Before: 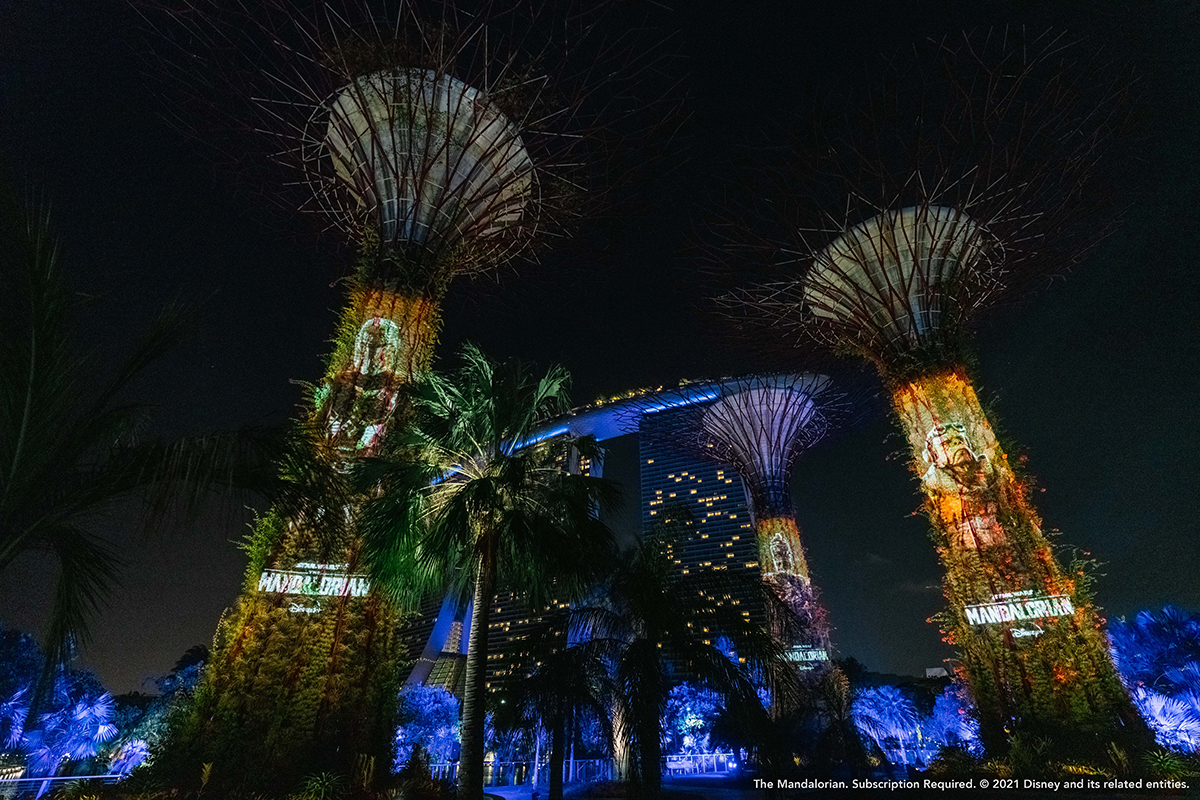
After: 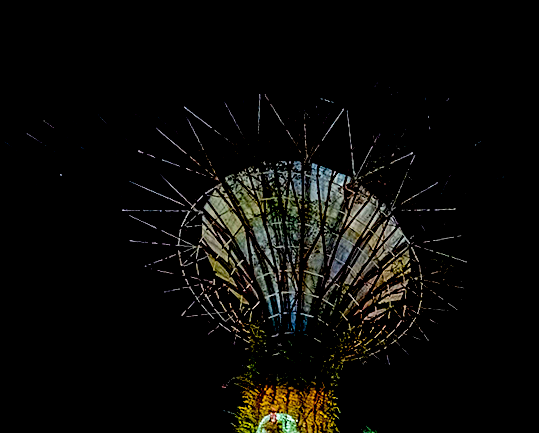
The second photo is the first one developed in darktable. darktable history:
exposure: black level correction 0.025, exposure 0.182 EV, compensate highlight preservation false
crop and rotate: left 10.817%, top 0.062%, right 47.194%, bottom 53.626%
shadows and highlights: shadows 32.83, highlights -47.7, soften with gaussian
color correction: highlights a* 0.003, highlights b* -0.283
sharpen: on, module defaults
color balance rgb: perceptual saturation grading › global saturation 30%, global vibrance 30%
tone equalizer: -8 EV -0.001 EV, -7 EV 0.001 EV, -6 EV -0.002 EV, -5 EV -0.003 EV, -4 EV -0.062 EV, -3 EV -0.222 EV, -2 EV -0.267 EV, -1 EV 0.105 EV, +0 EV 0.303 EV
rotate and perspective: rotation -6.83°, automatic cropping off
